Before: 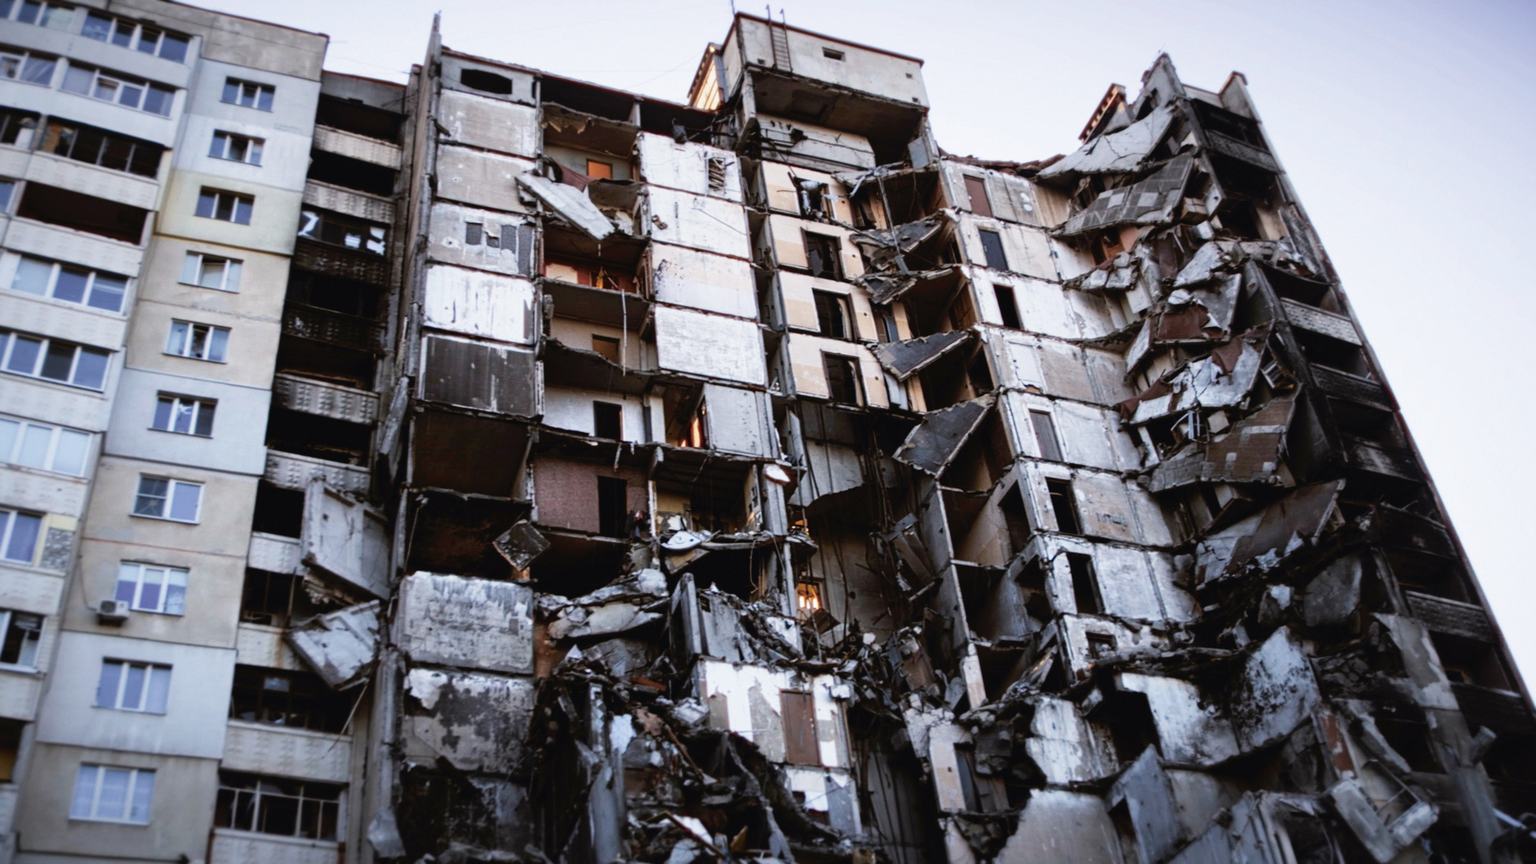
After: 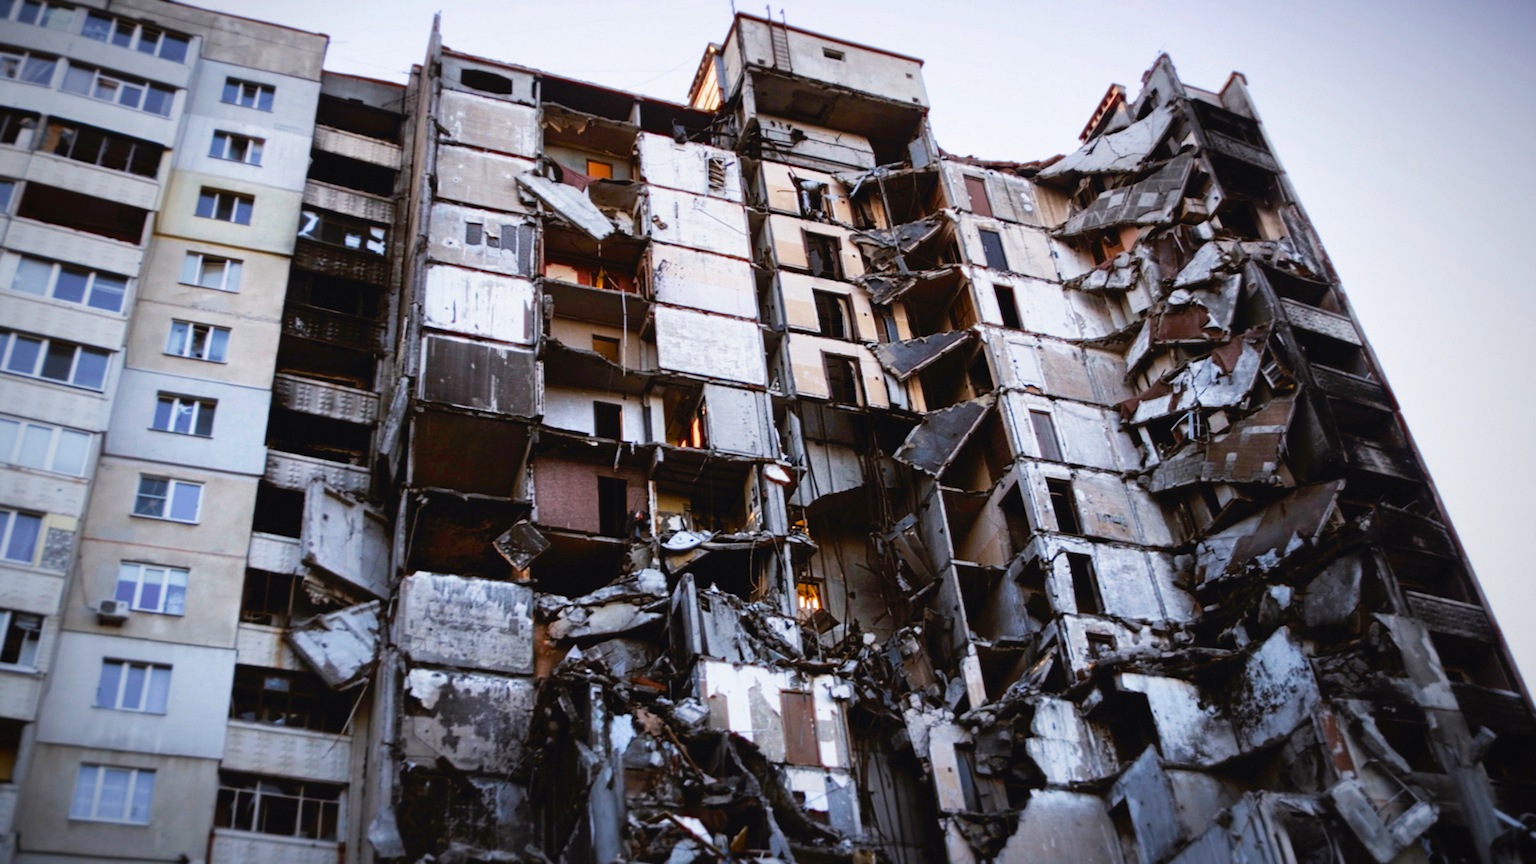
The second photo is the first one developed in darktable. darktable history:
vignetting: fall-off start 74.32%, fall-off radius 66%, brightness -0.577, saturation -0.259
color balance rgb: power › luminance 3.345%, power › hue 234.92°, perceptual saturation grading › global saturation 28.93%, perceptual saturation grading › mid-tones 11.968%, perceptual saturation grading › shadows 10.433%
